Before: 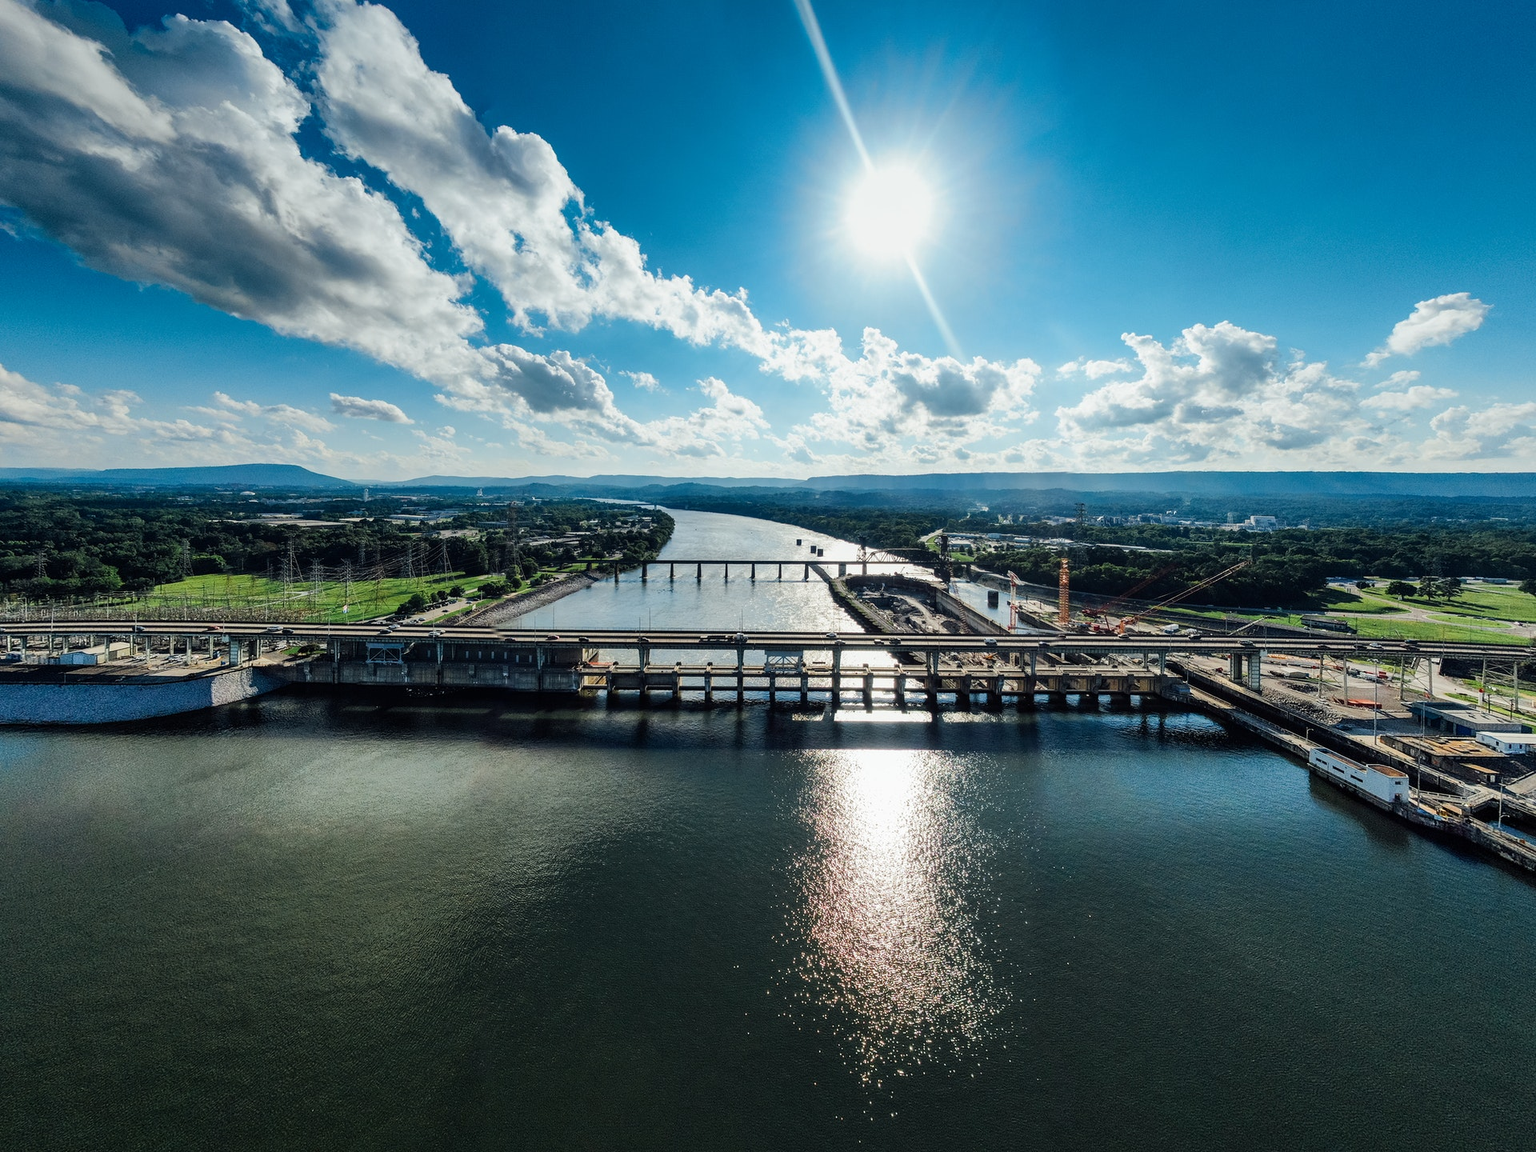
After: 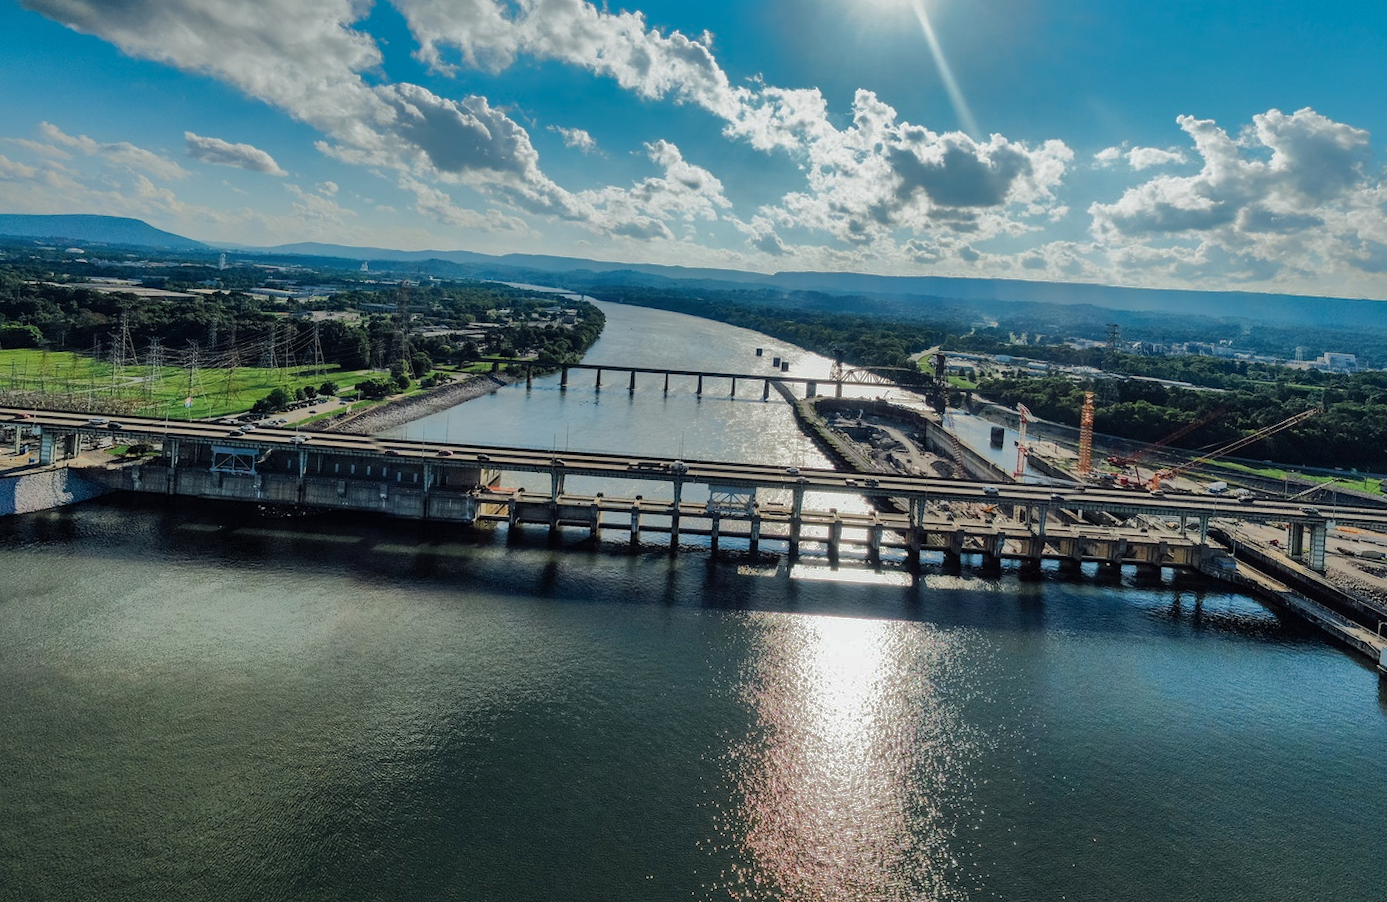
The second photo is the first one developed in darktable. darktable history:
crop and rotate: angle -3.37°, left 9.79%, top 20.73%, right 12.42%, bottom 11.82%
shadows and highlights: shadows 38.43, highlights -74.54
